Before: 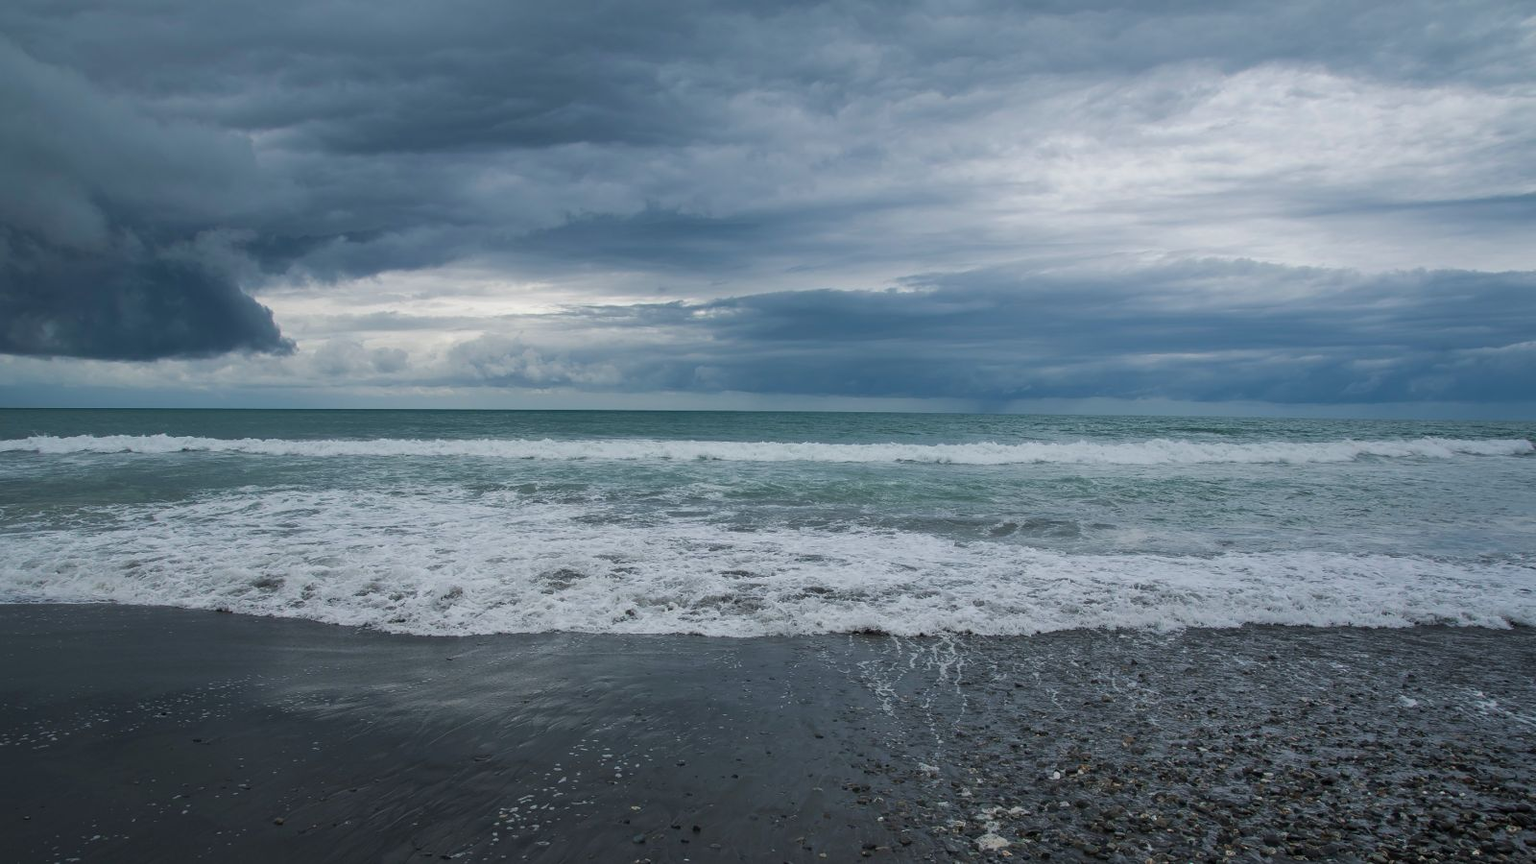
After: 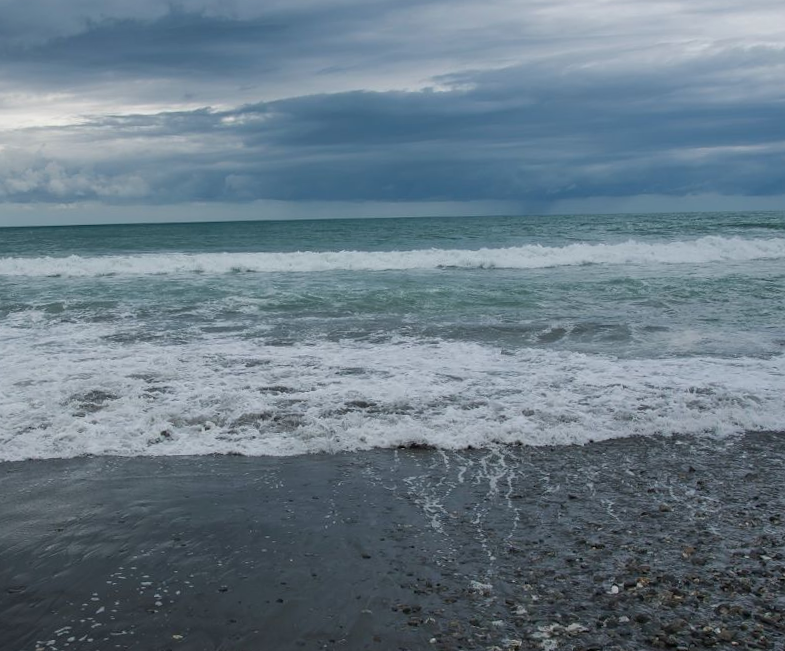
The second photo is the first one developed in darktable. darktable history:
rotate and perspective: rotation -1.75°, automatic cropping off
crop: left 31.379%, top 24.658%, right 20.326%, bottom 6.628%
